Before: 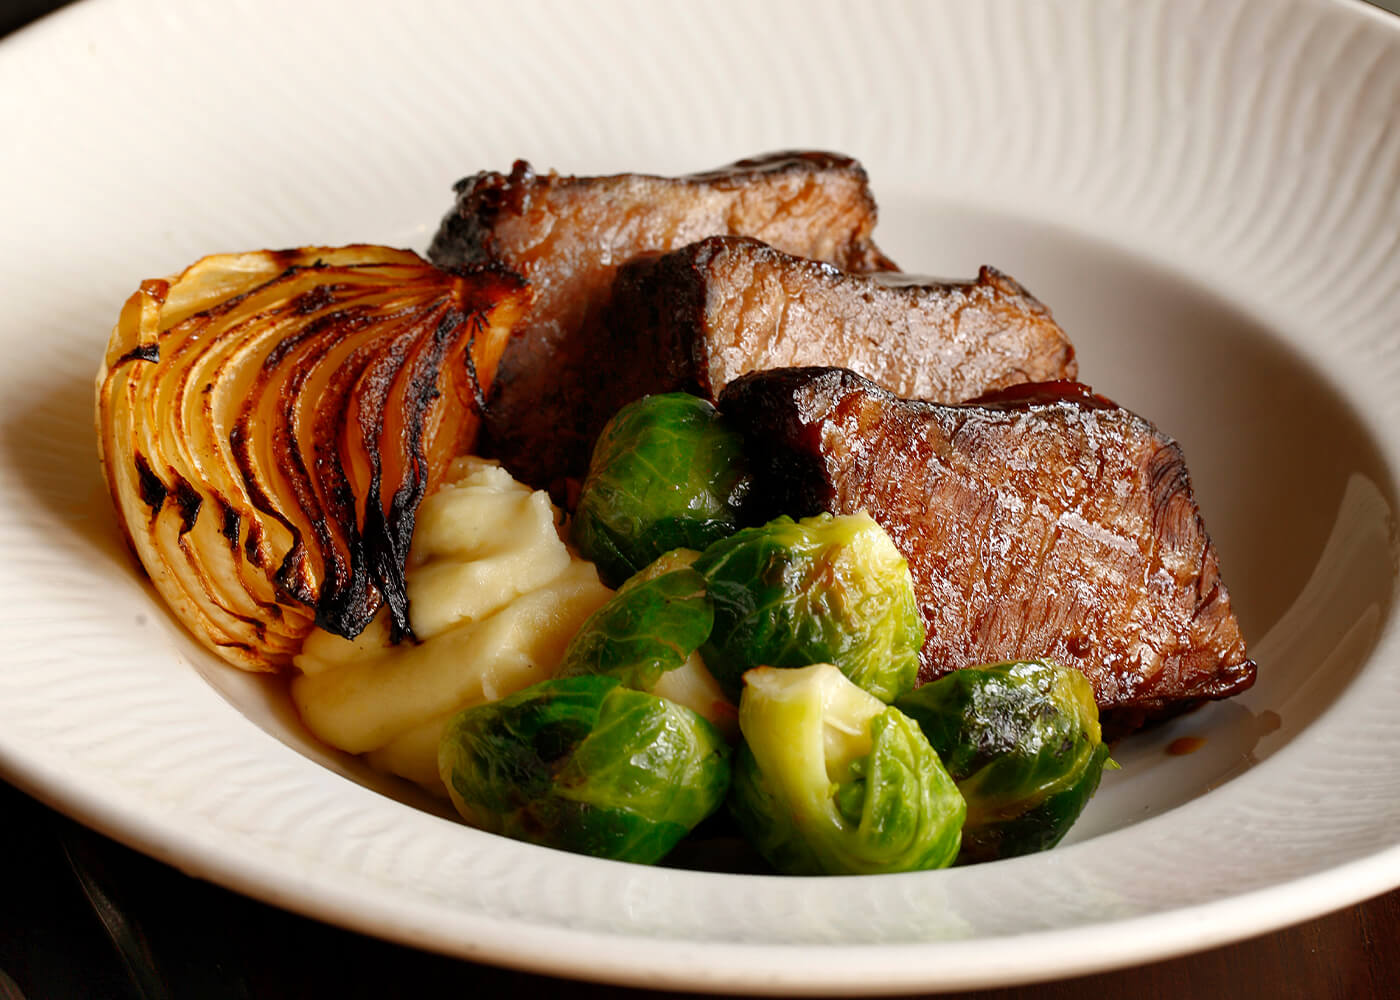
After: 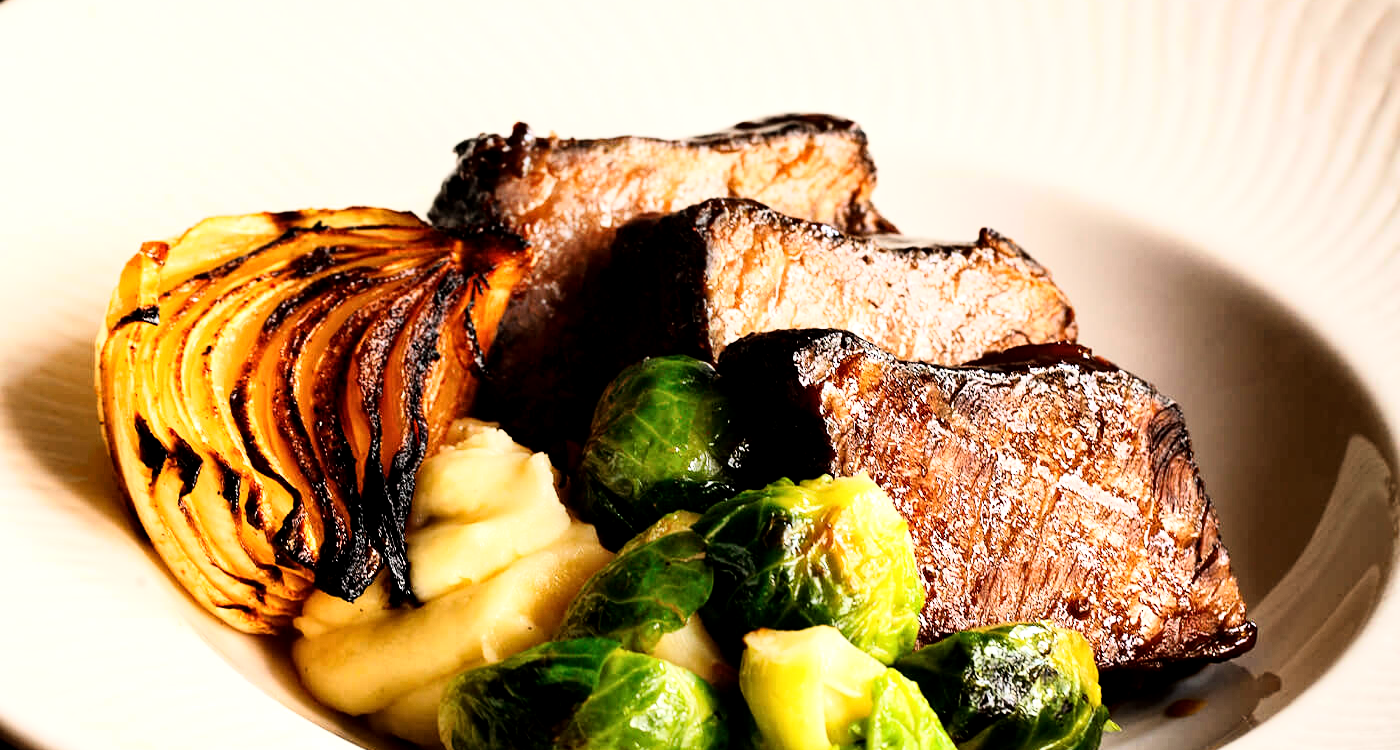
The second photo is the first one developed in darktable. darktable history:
crop: top 3.857%, bottom 21.132%
local contrast: highlights 100%, shadows 100%, detail 131%, midtone range 0.2
rgb curve: curves: ch0 [(0, 0) (0.21, 0.15) (0.24, 0.21) (0.5, 0.75) (0.75, 0.96) (0.89, 0.99) (1, 1)]; ch1 [(0, 0.02) (0.21, 0.13) (0.25, 0.2) (0.5, 0.67) (0.75, 0.9) (0.89, 0.97) (1, 1)]; ch2 [(0, 0.02) (0.21, 0.13) (0.25, 0.2) (0.5, 0.67) (0.75, 0.9) (0.89, 0.97) (1, 1)], compensate middle gray true
